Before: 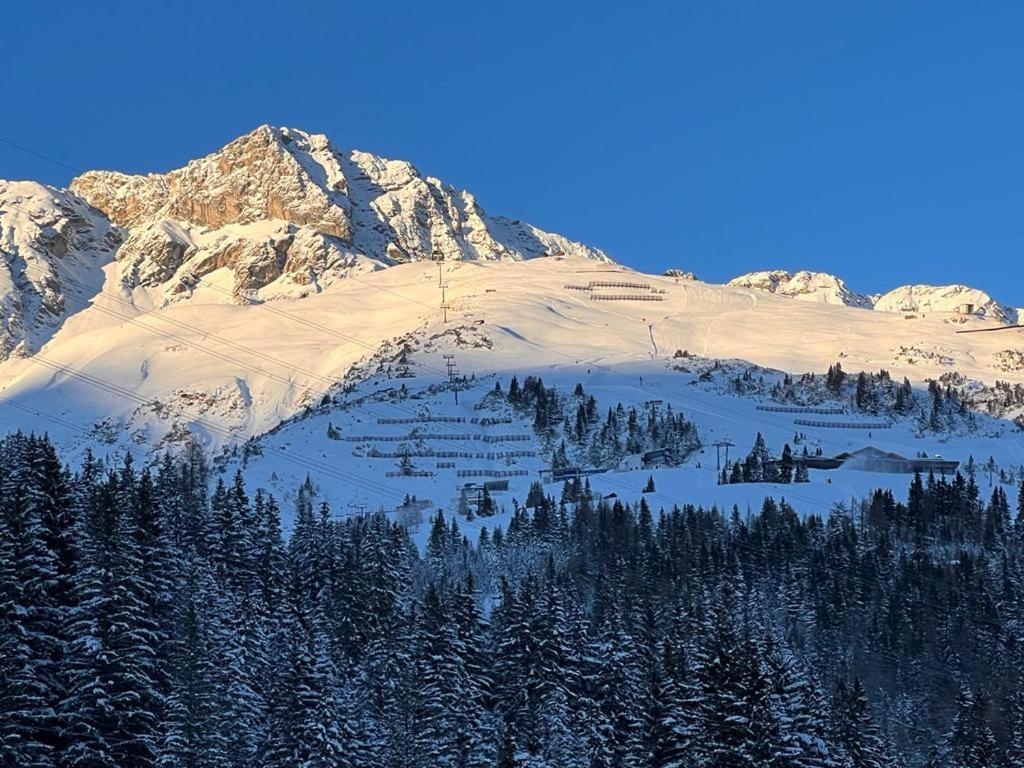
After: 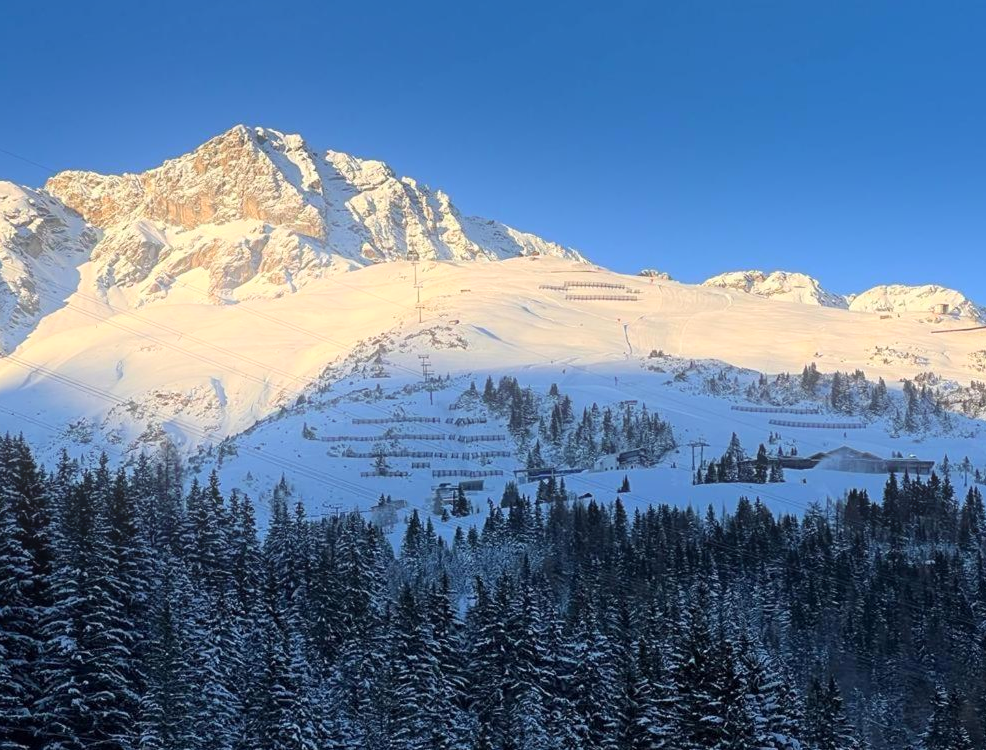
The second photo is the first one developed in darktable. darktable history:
bloom: on, module defaults
crop and rotate: left 2.536%, right 1.107%, bottom 2.246%
